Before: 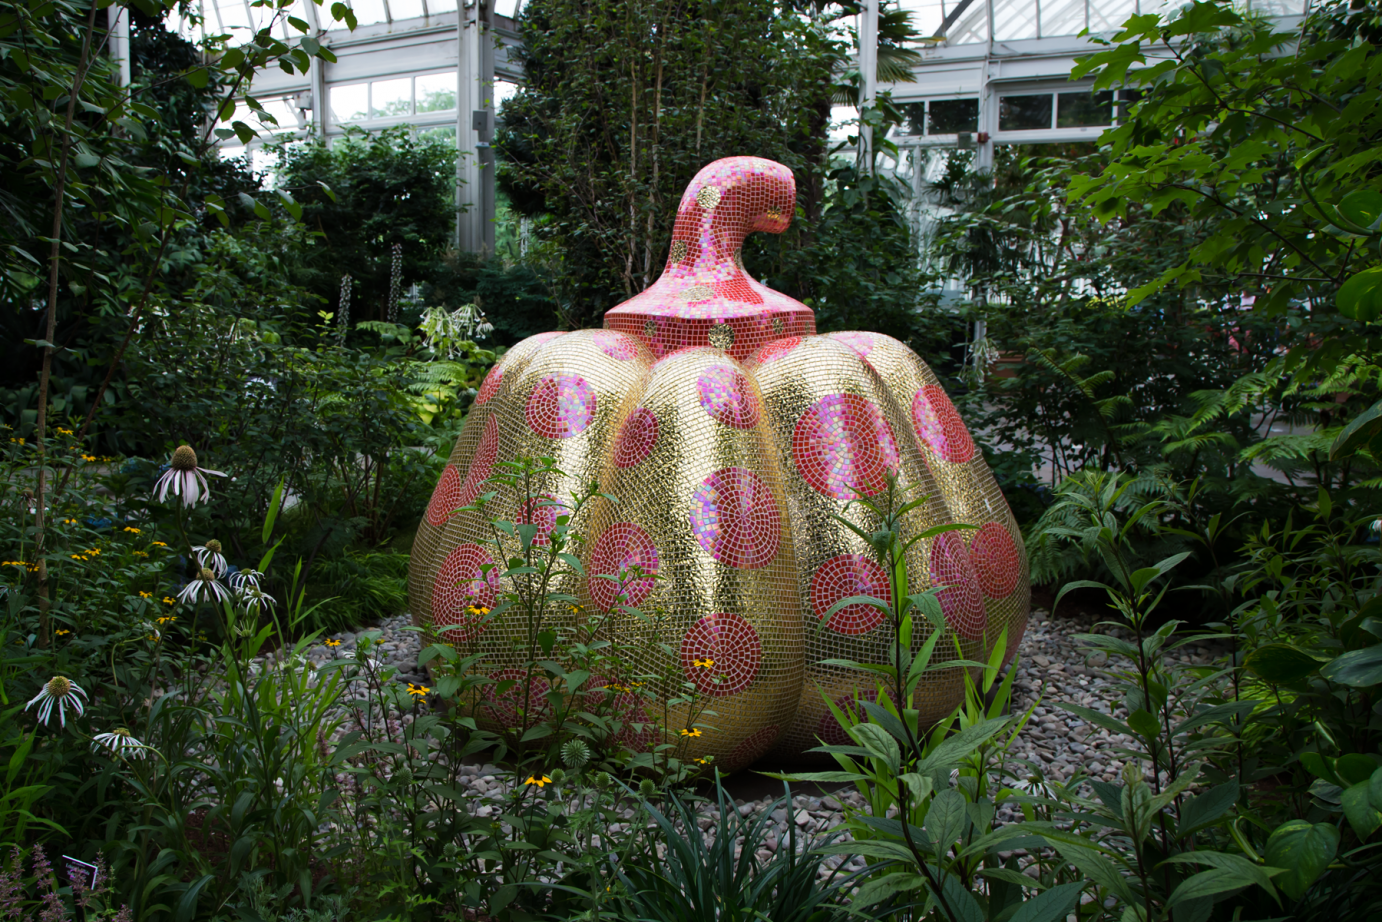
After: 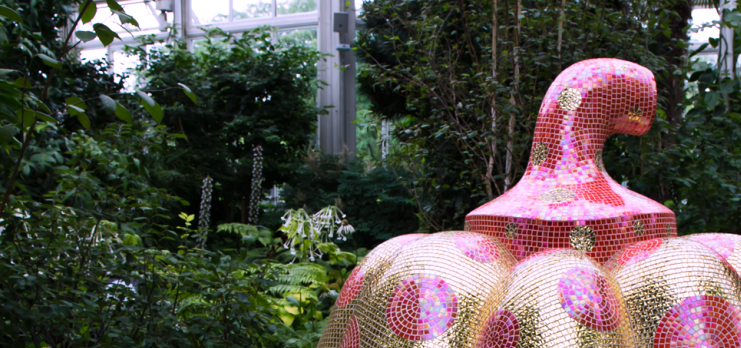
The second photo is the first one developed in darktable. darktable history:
white balance: red 1.066, blue 1.119
crop: left 10.121%, top 10.631%, right 36.218%, bottom 51.526%
